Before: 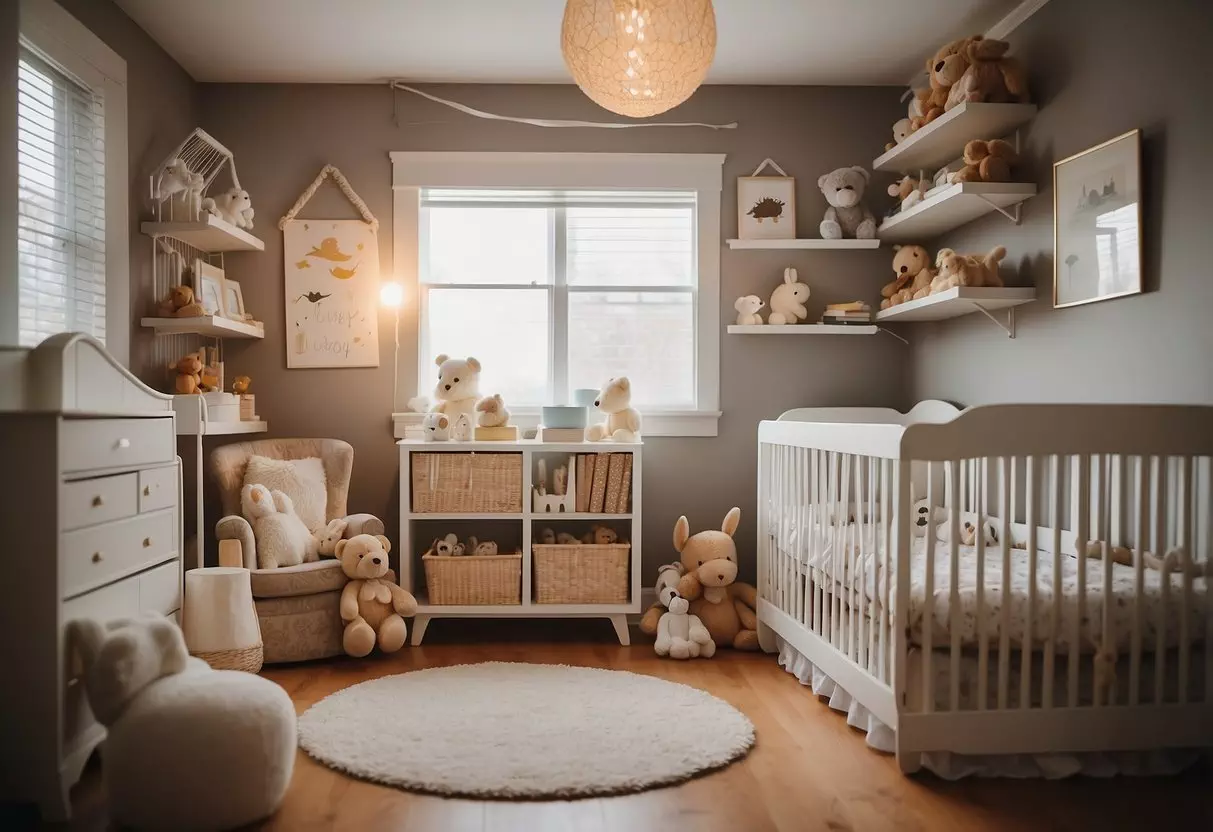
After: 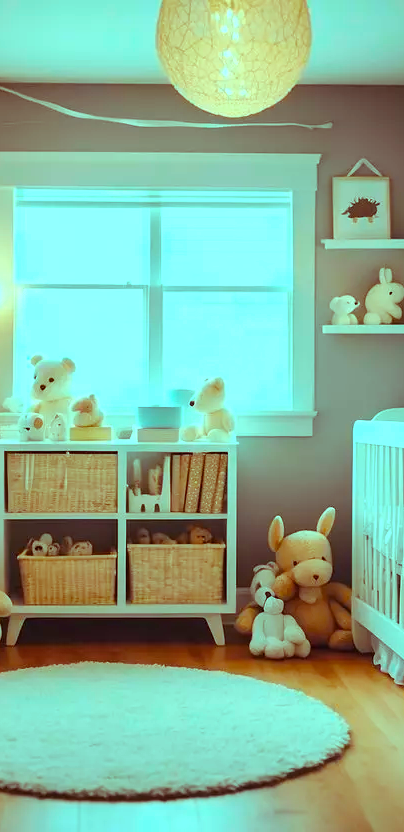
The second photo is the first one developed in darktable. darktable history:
color balance rgb: shadows lift › luminance 0.352%, shadows lift › chroma 6.92%, shadows lift › hue 298.69°, power › hue 71.46°, highlights gain › chroma 7.384%, highlights gain › hue 184.74°, linear chroma grading › mid-tones 7.25%, perceptual saturation grading › global saturation 31.211%
crop: left 33.401%, right 33.253%
exposure: black level correction 0, exposure 0.498 EV, compensate exposure bias true, compensate highlight preservation false
